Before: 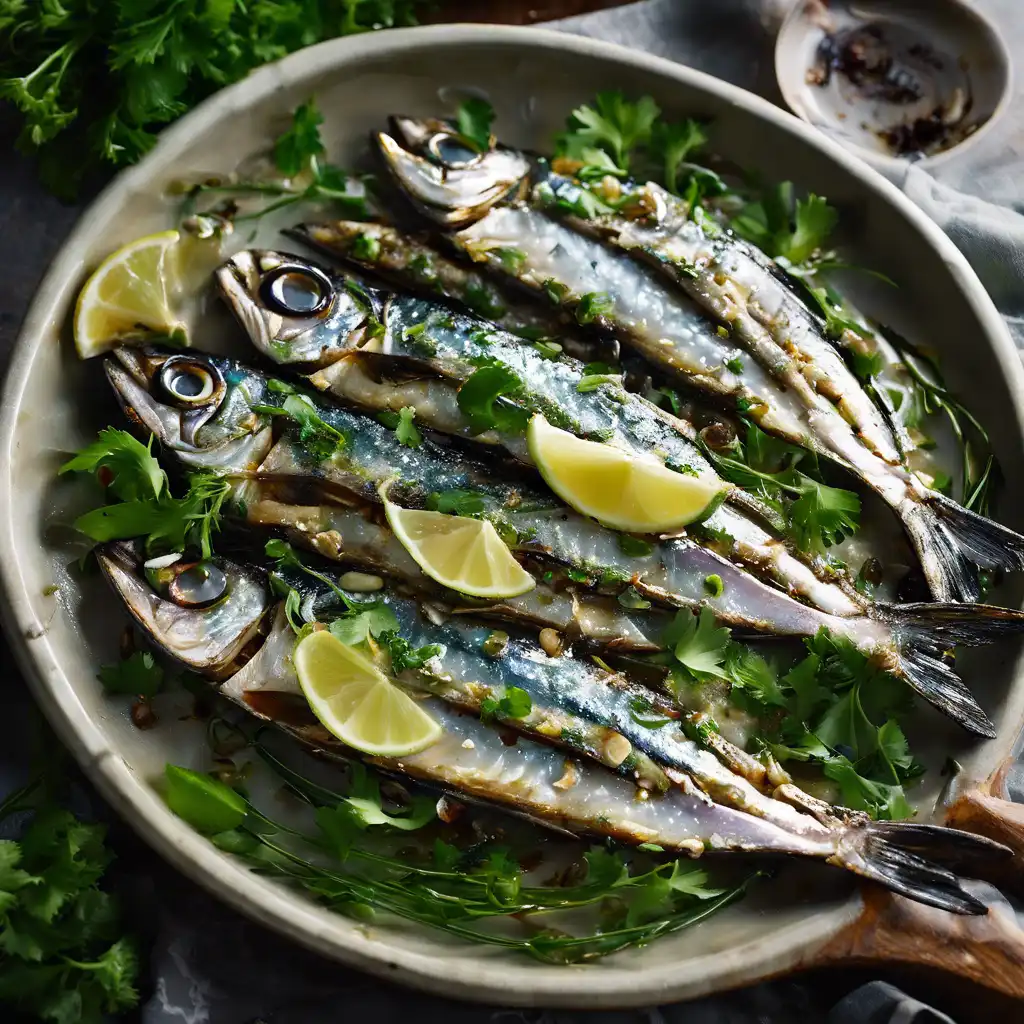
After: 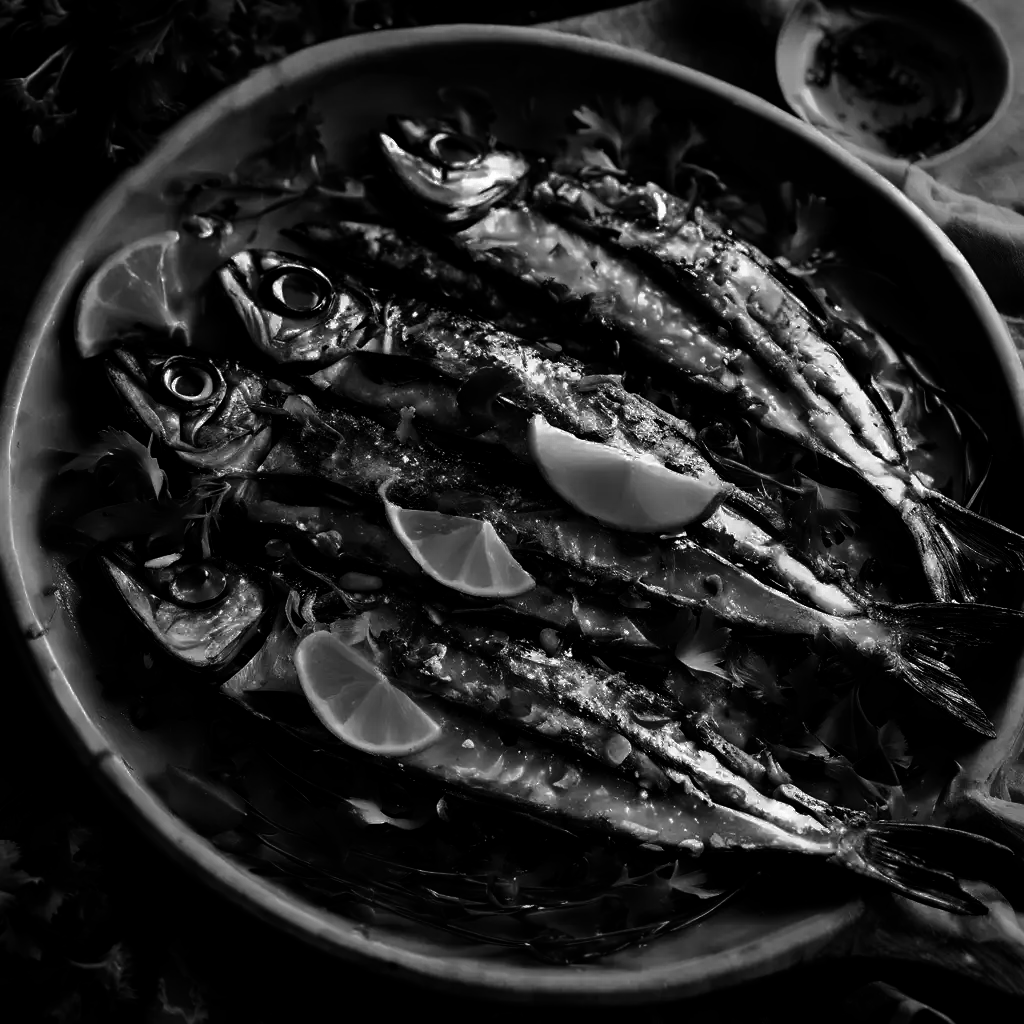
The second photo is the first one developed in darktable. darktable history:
contrast brightness saturation: contrast 0.02, brightness -1, saturation -1
base curve: curves: ch0 [(0, 0) (0.235, 0.266) (0.503, 0.496) (0.786, 0.72) (1, 1)]
